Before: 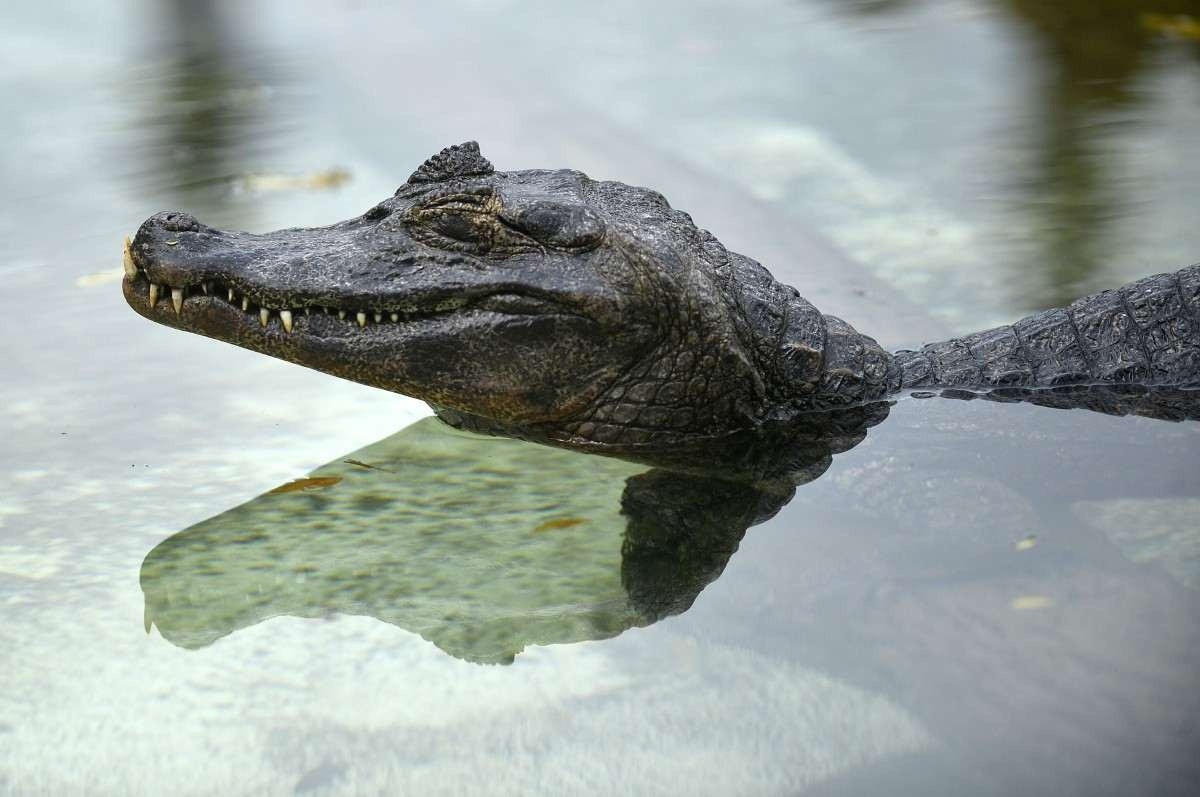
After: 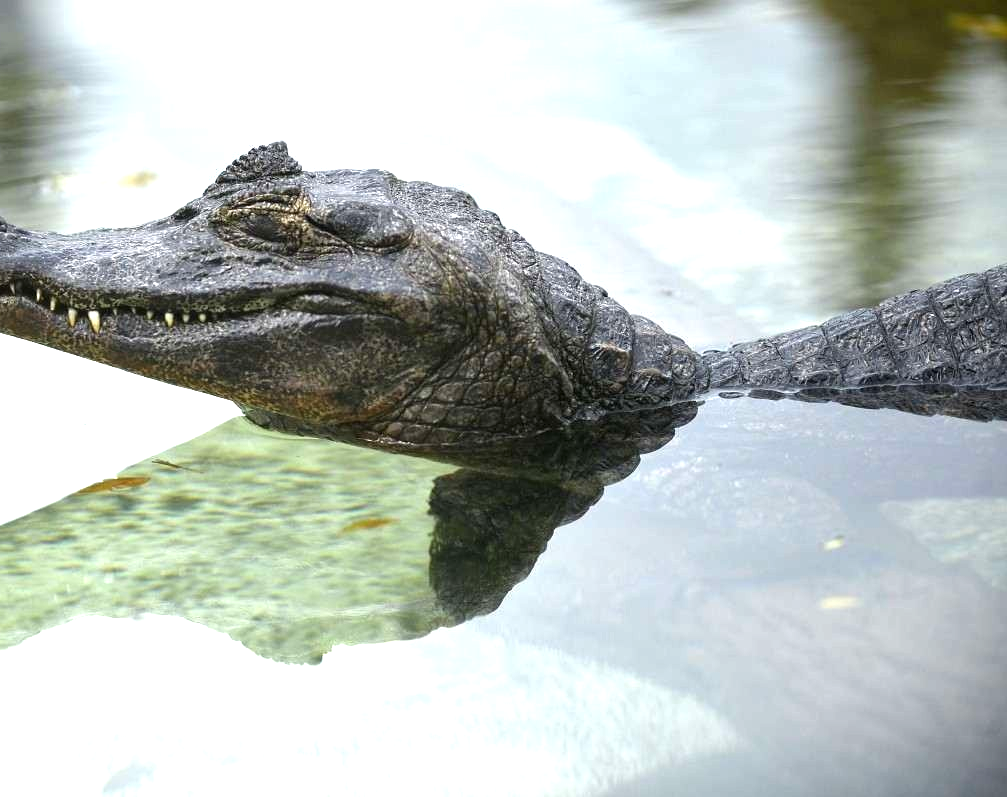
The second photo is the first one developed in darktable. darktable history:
exposure: black level correction 0, exposure 0.892 EV, compensate exposure bias true, compensate highlight preservation false
crop: left 16.073%
